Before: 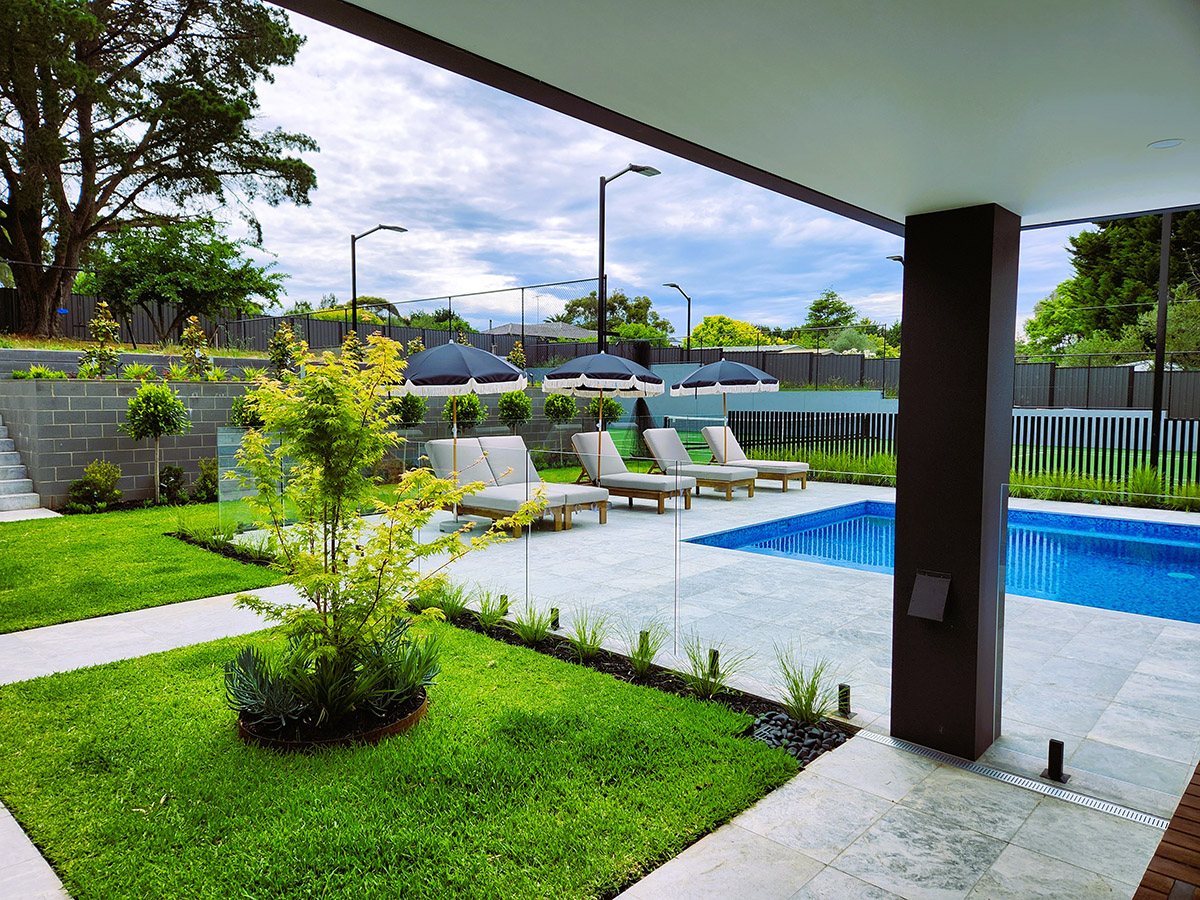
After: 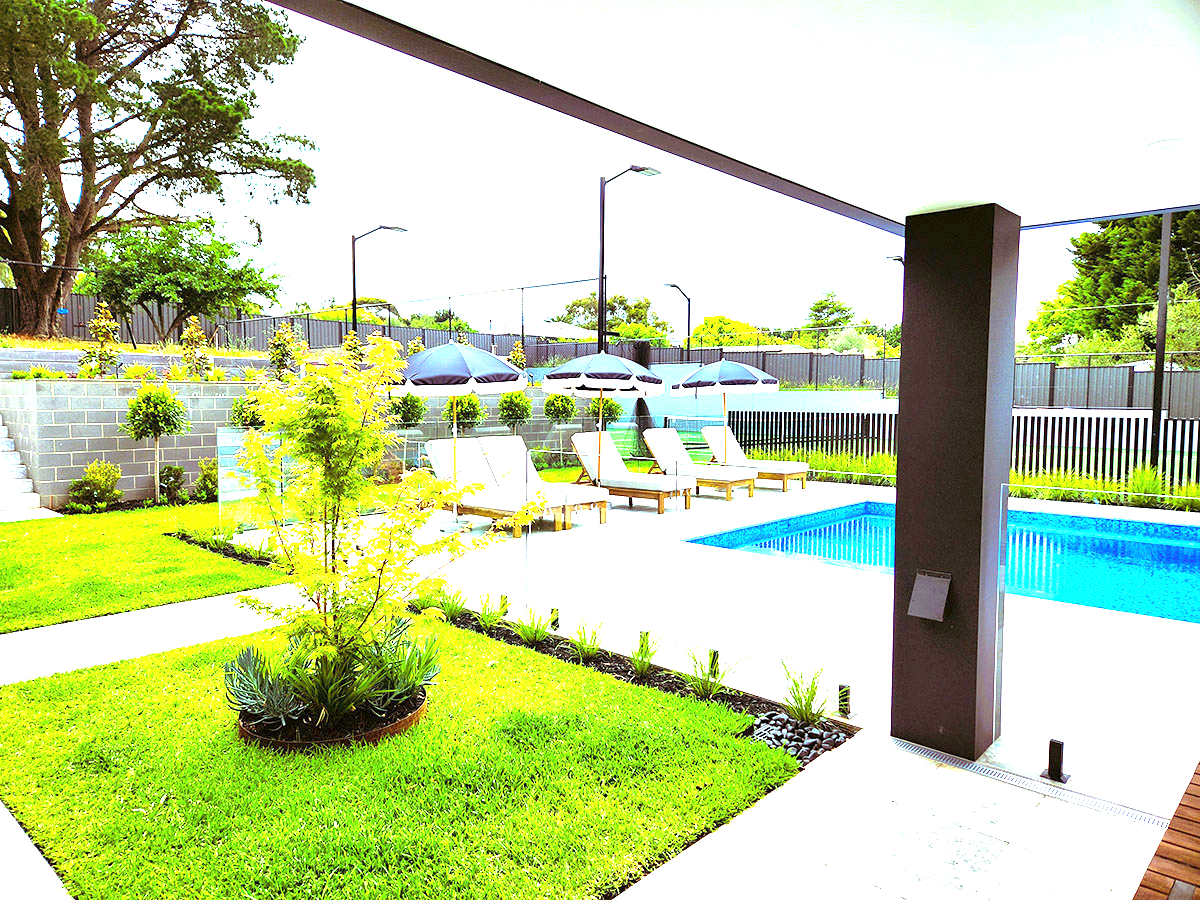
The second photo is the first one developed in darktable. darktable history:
exposure: black level correction 0.001, exposure 2.52 EV, compensate highlight preservation false
